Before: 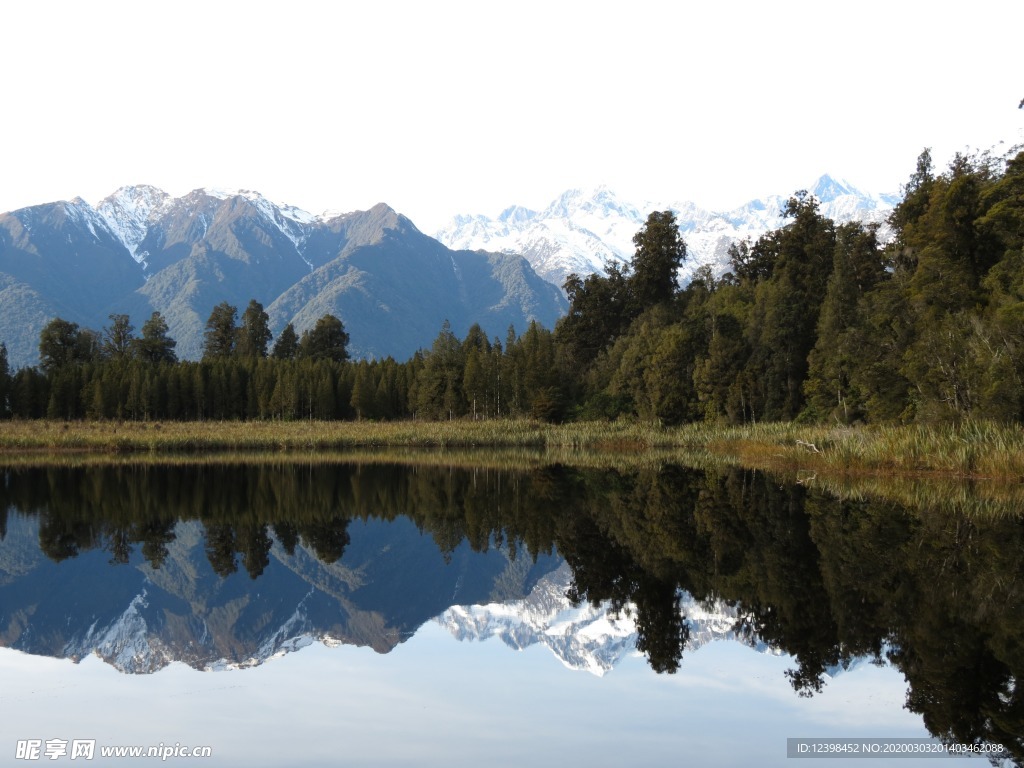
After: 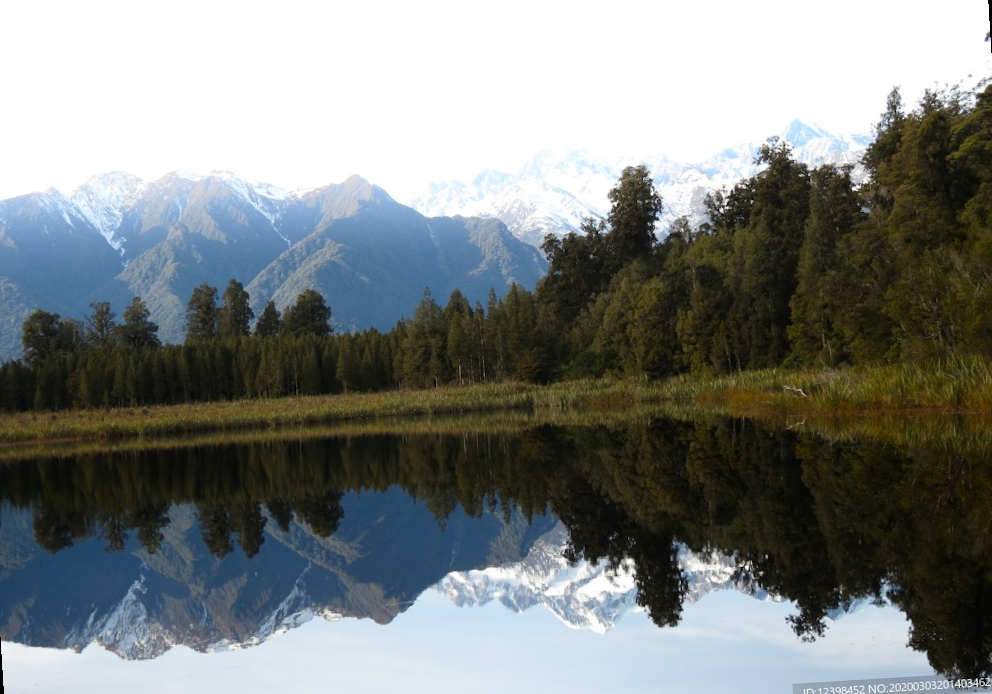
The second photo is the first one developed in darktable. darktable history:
rotate and perspective: rotation -3.52°, crop left 0.036, crop right 0.964, crop top 0.081, crop bottom 0.919
shadows and highlights: shadows -54.3, highlights 86.09, soften with gaussian
